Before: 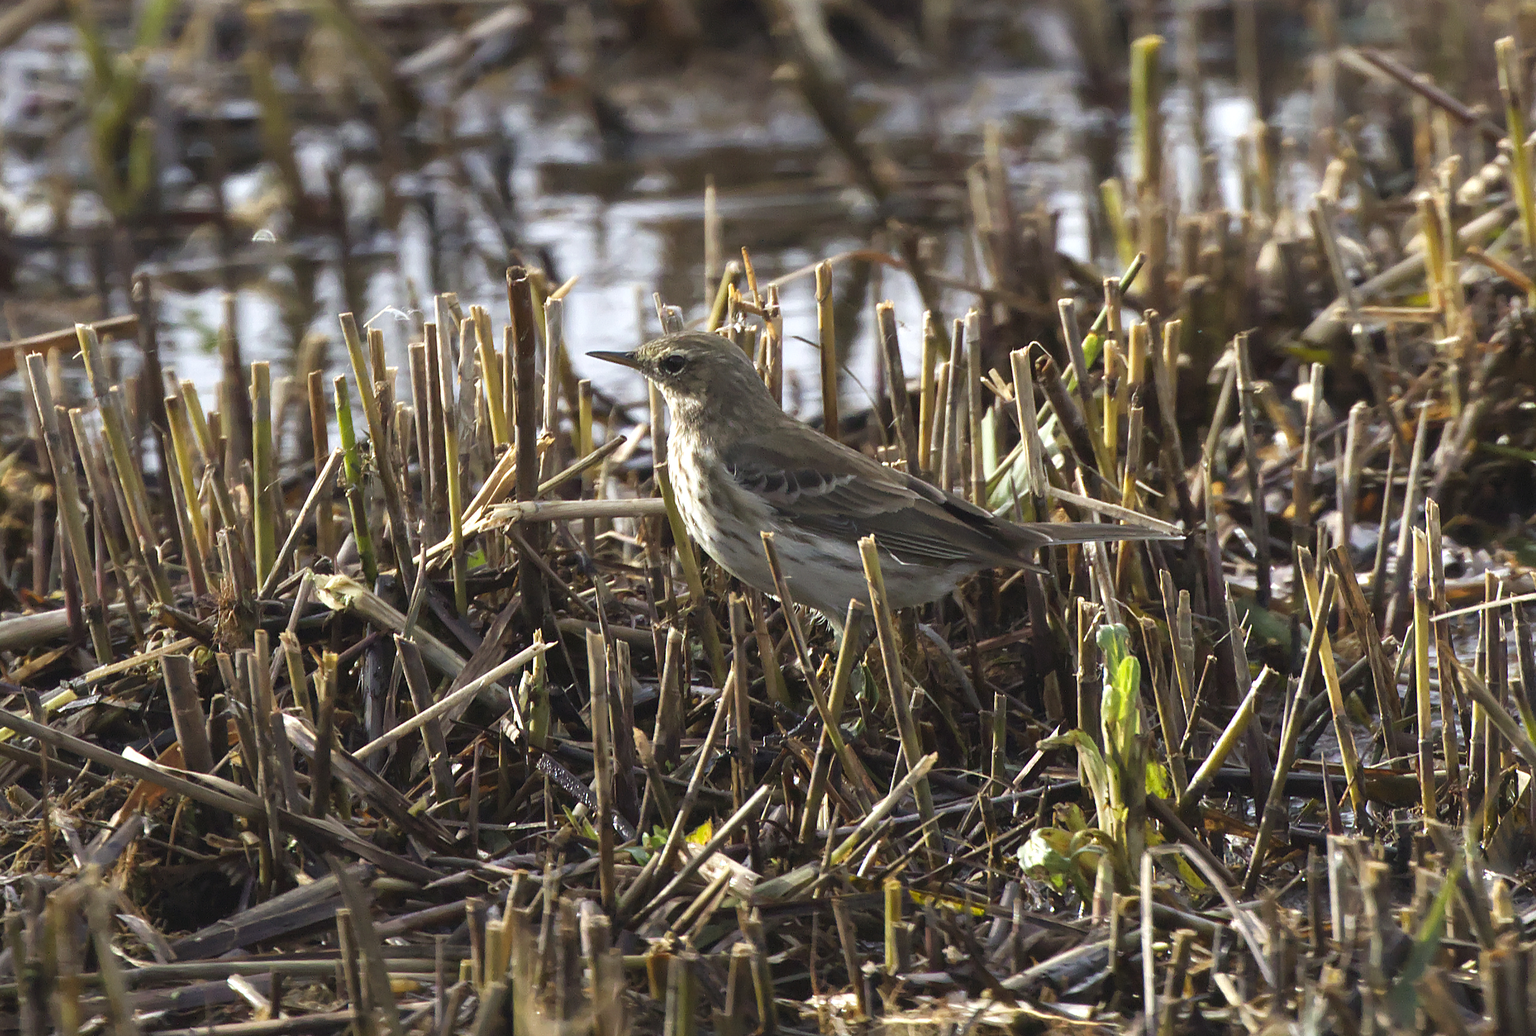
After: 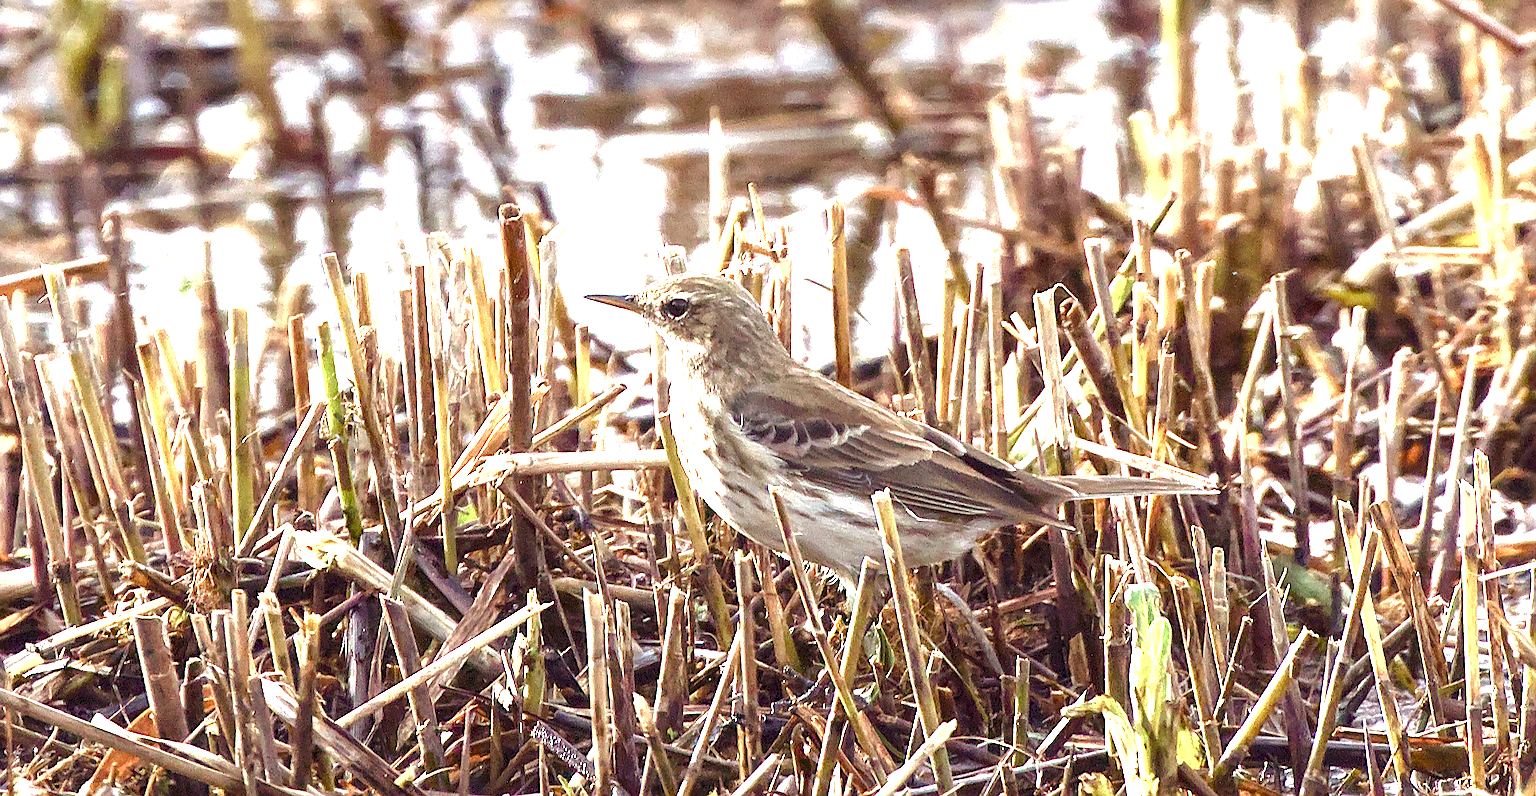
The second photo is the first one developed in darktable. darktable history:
color balance rgb: shadows lift › luminance -21.718%, shadows lift › chroma 6.643%, shadows lift › hue 269.37°, power › chroma 1.54%, power › hue 27.08°, perceptual saturation grading › global saturation 20%, perceptual saturation grading › highlights -49.251%, perceptual saturation grading › shadows 25.608%, global vibrance 19.444%
contrast brightness saturation: brightness 0.153
local contrast: highlights 107%, shadows 103%, detail 200%, midtone range 0.2
exposure: black level correction 0.001, exposure 1.845 EV, compensate highlight preservation false
sharpen: on, module defaults
crop: left 2.382%, top 7.157%, right 3.333%, bottom 20.314%
tone curve: curves: ch0 [(0, 0) (0.003, 0.002) (0.011, 0.009) (0.025, 0.021) (0.044, 0.037) (0.069, 0.058) (0.1, 0.084) (0.136, 0.114) (0.177, 0.149) (0.224, 0.188) (0.277, 0.232) (0.335, 0.281) (0.399, 0.341) (0.468, 0.416) (0.543, 0.496) (0.623, 0.574) (0.709, 0.659) (0.801, 0.754) (0.898, 0.876) (1, 1)], color space Lab, independent channels, preserve colors none
tone equalizer: on, module defaults
